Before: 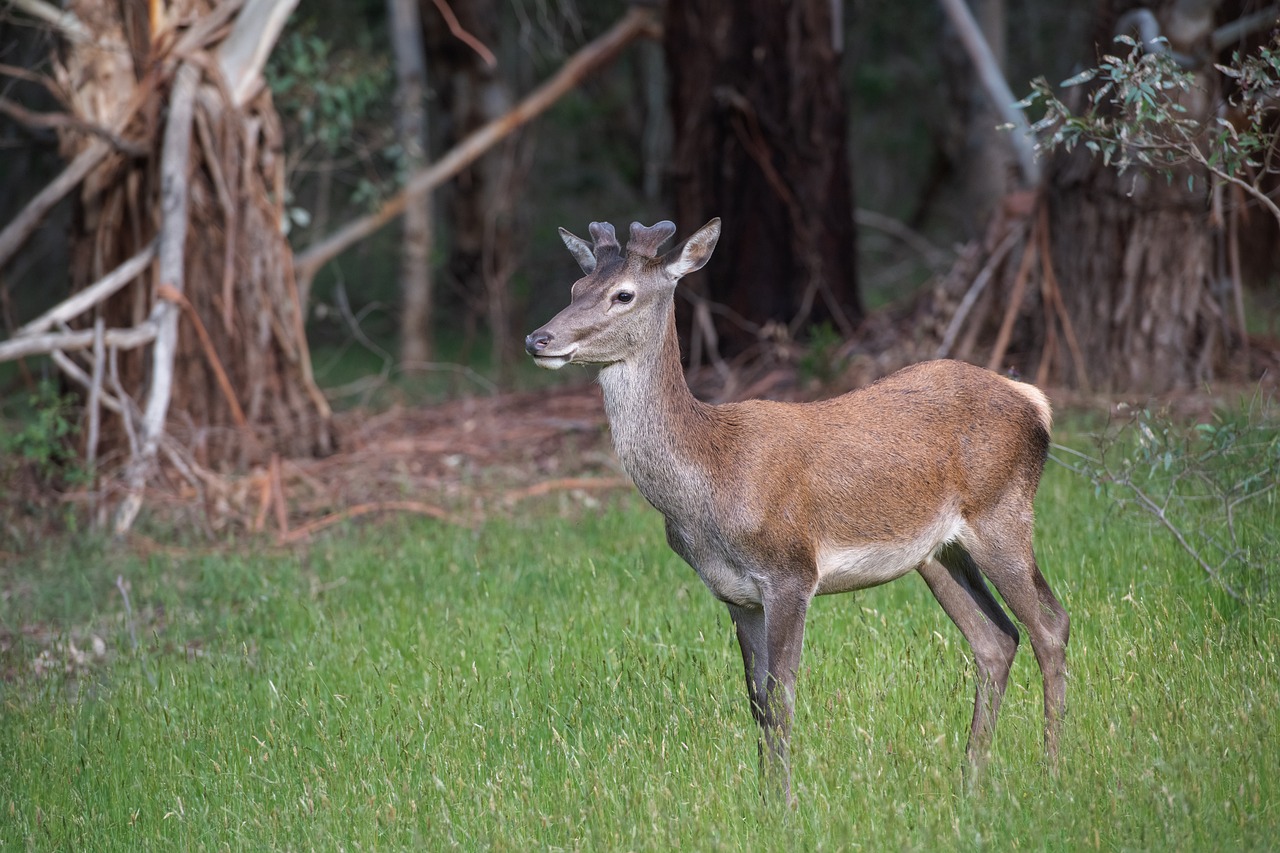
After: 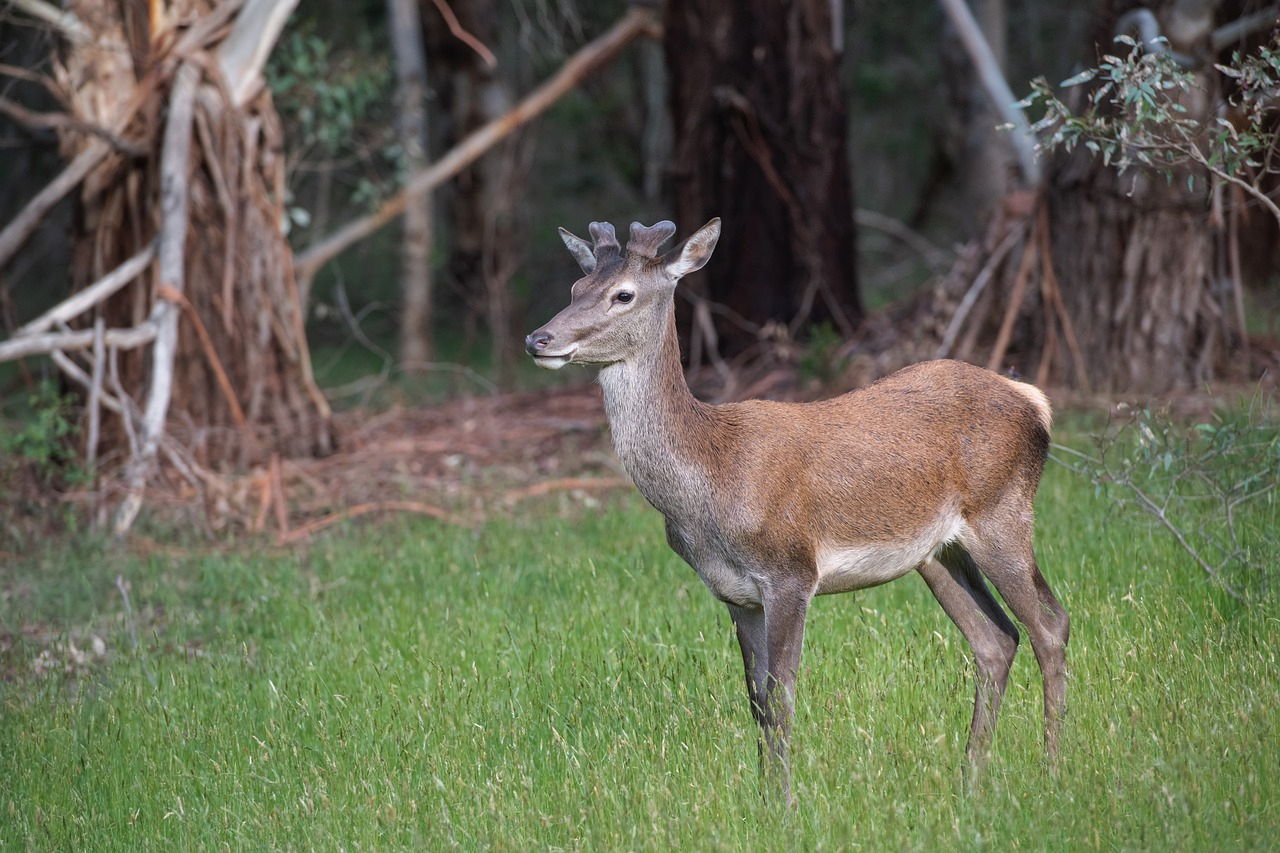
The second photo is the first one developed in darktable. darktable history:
shadows and highlights: shadows 31.48, highlights -31.8, soften with gaussian
